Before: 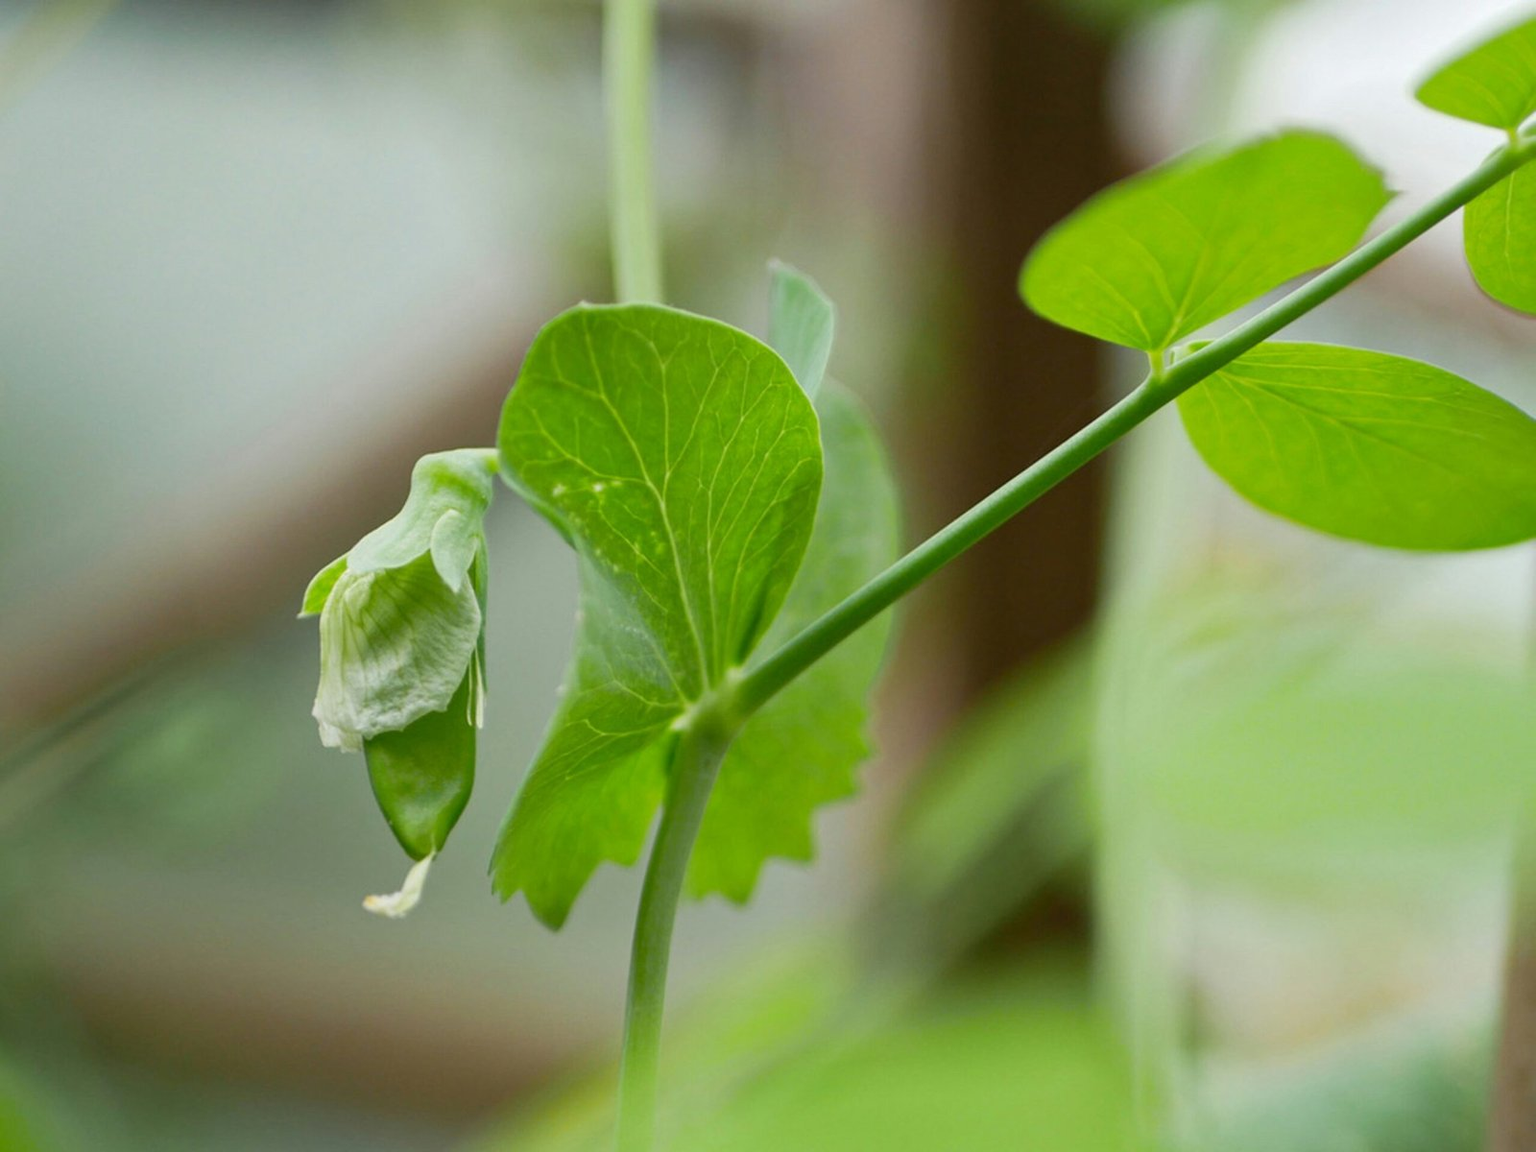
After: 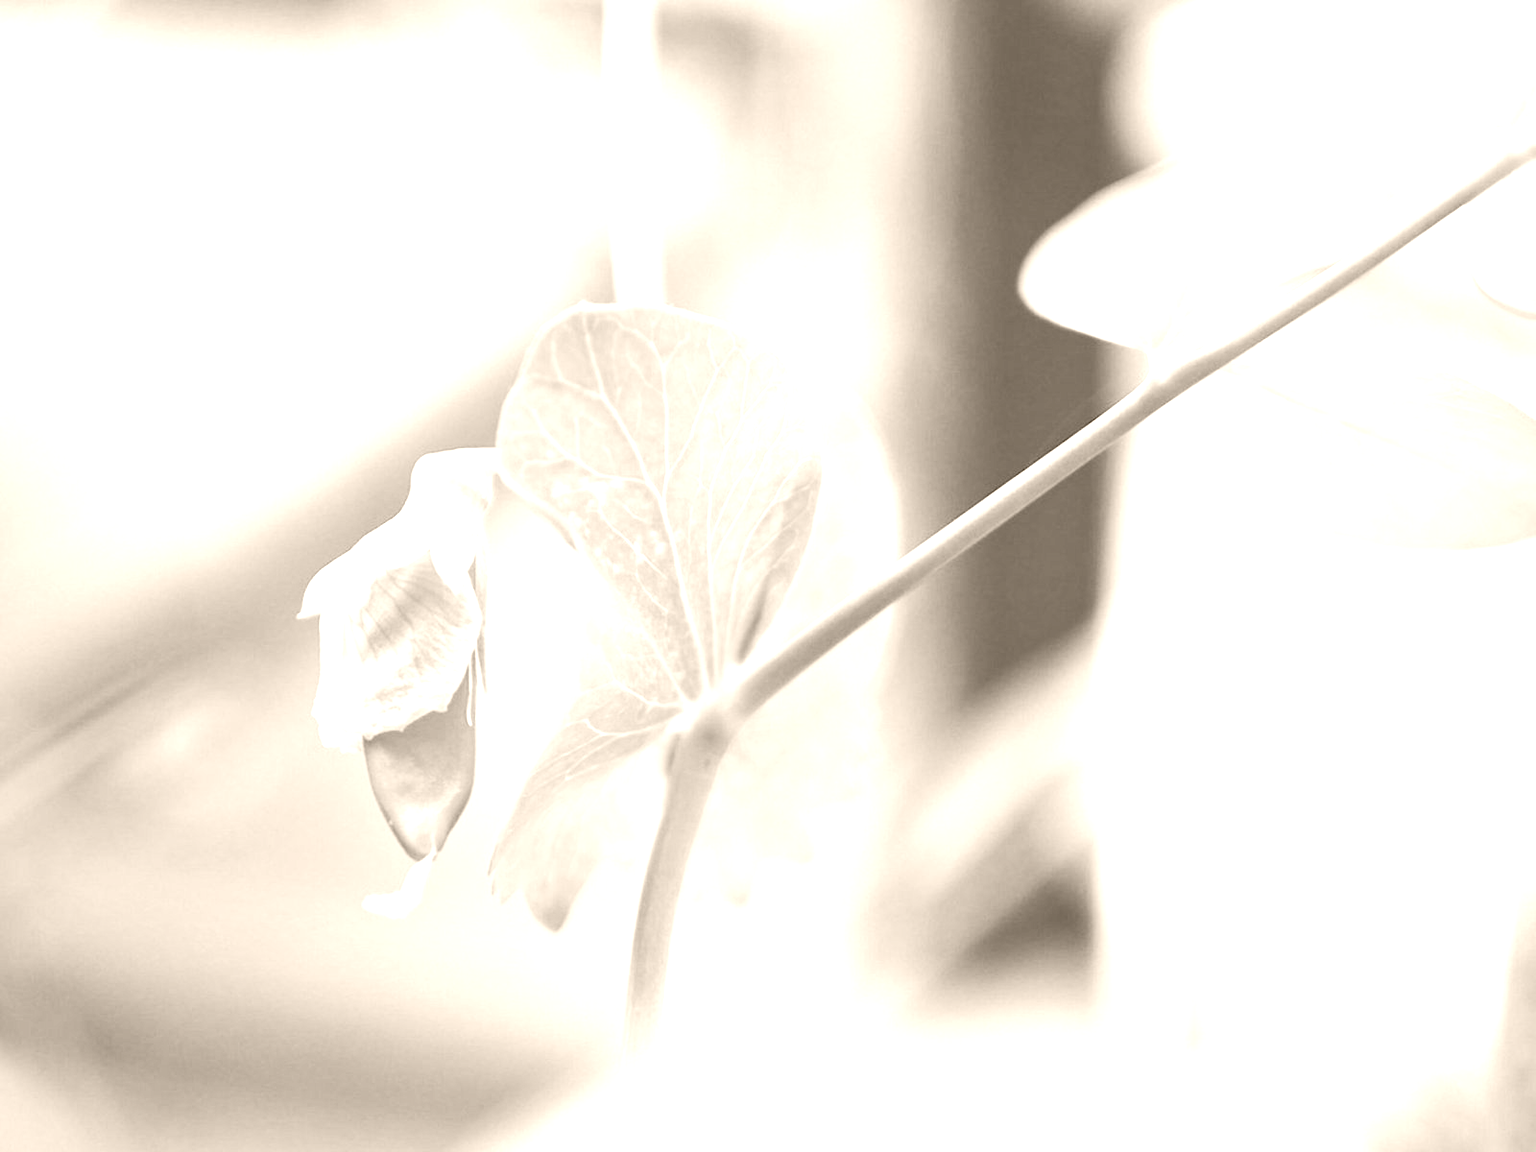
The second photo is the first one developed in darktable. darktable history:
tone curve: curves: ch0 [(0, 0) (0.105, 0.068) (0.181, 0.14) (0.28, 0.259) (0.384, 0.404) (0.485, 0.531) (0.638, 0.681) (0.87, 0.883) (1, 0.977)]; ch1 [(0, 0) (0.161, 0.092) (0.35, 0.33) (0.379, 0.401) (0.456, 0.469) (0.501, 0.499) (0.516, 0.524) (0.562, 0.569) (0.635, 0.646) (1, 1)]; ch2 [(0, 0) (0.371, 0.362) (0.437, 0.437) (0.5, 0.5) (0.53, 0.524) (0.56, 0.561) (0.622, 0.606) (1, 1)], color space Lab, independent channels, preserve colors none
colorize: hue 34.49°, saturation 35.33%, source mix 100%, version 1
base curve: curves: ch0 [(0, 0) (0.579, 0.807) (1, 1)], preserve colors none
white balance: red 1.08, blue 0.791
